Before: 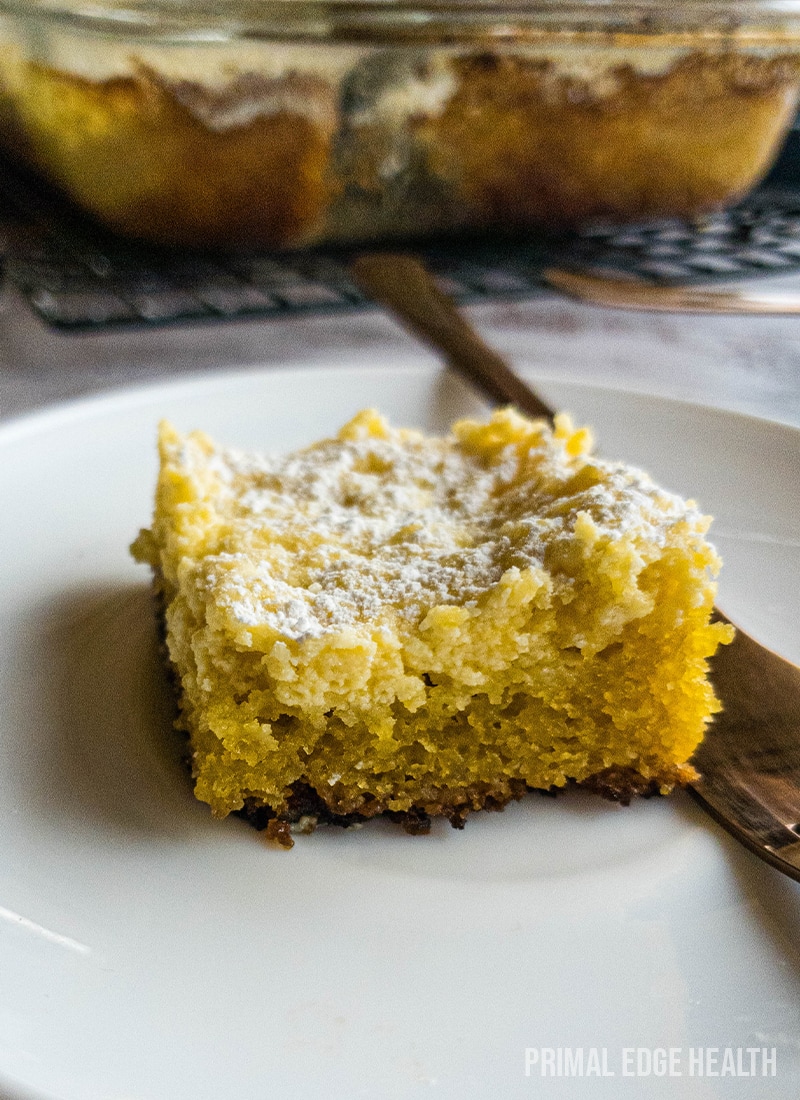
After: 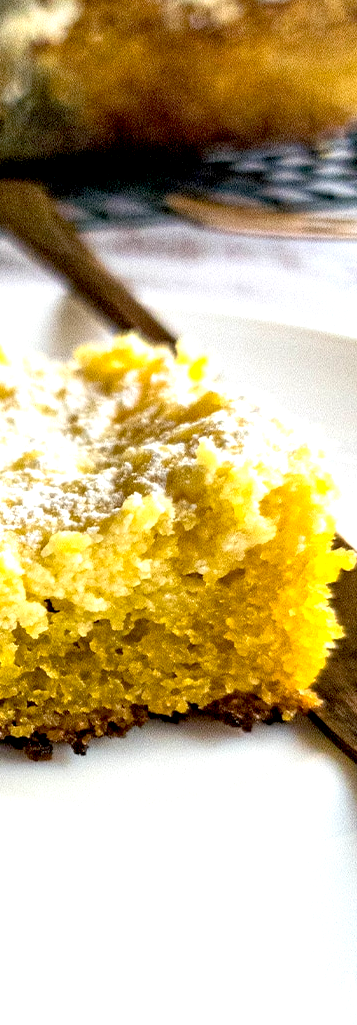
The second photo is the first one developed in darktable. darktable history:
crop: left 47.284%, top 6.805%, right 8.058%
exposure: black level correction 0.01, exposure 1 EV, compensate highlight preservation false
